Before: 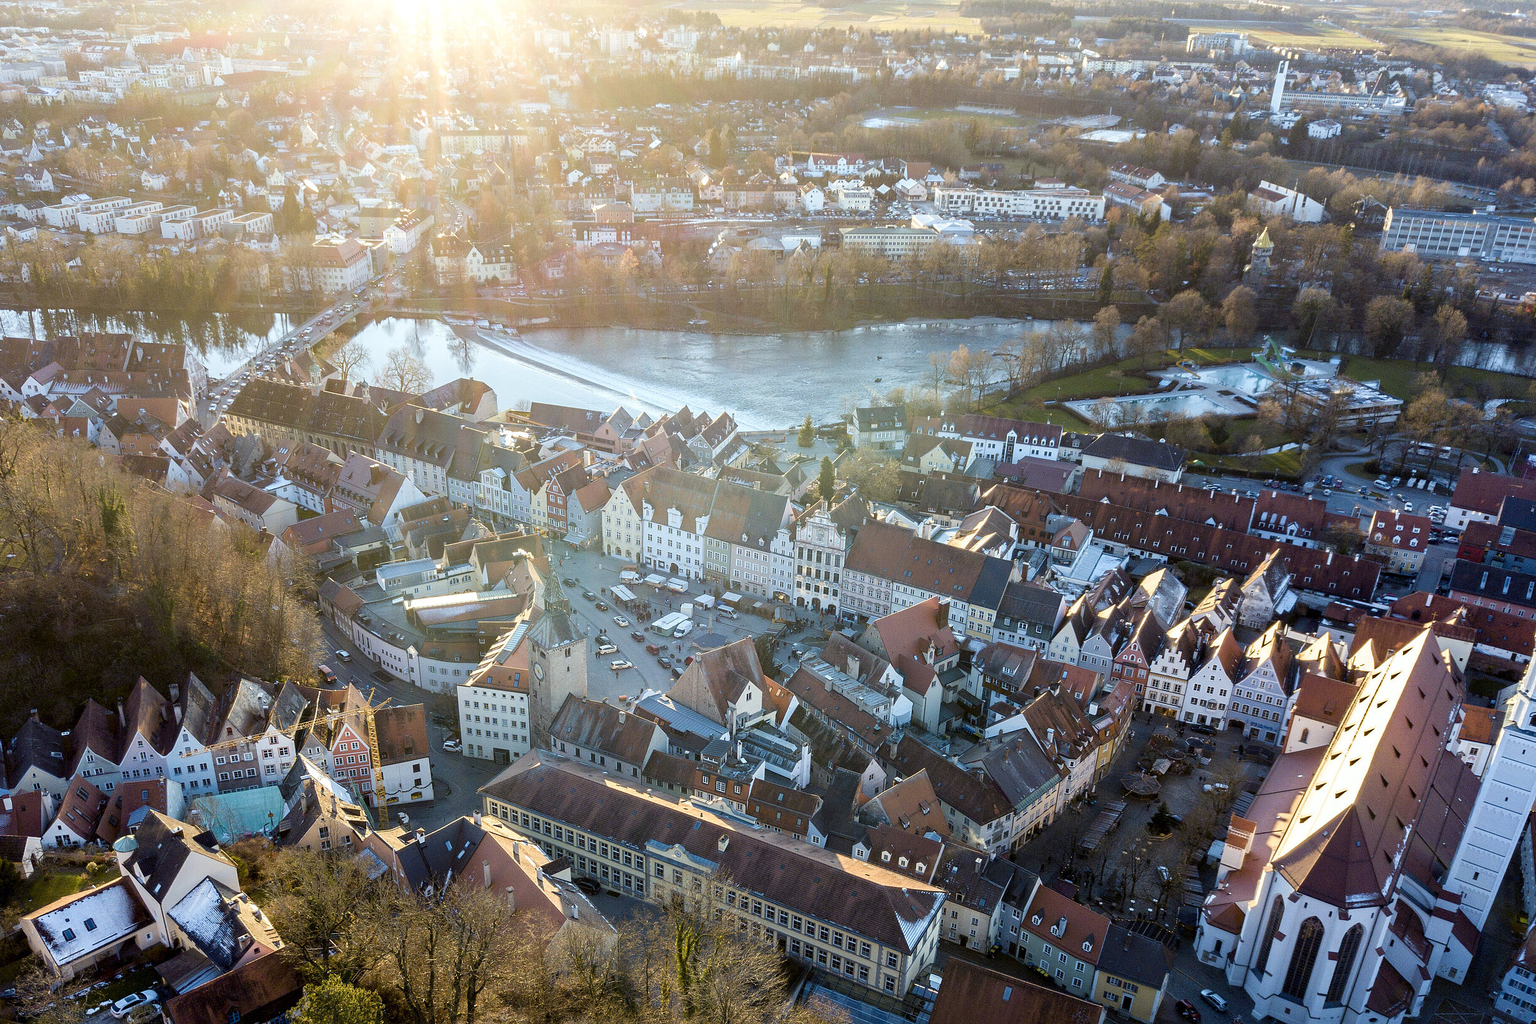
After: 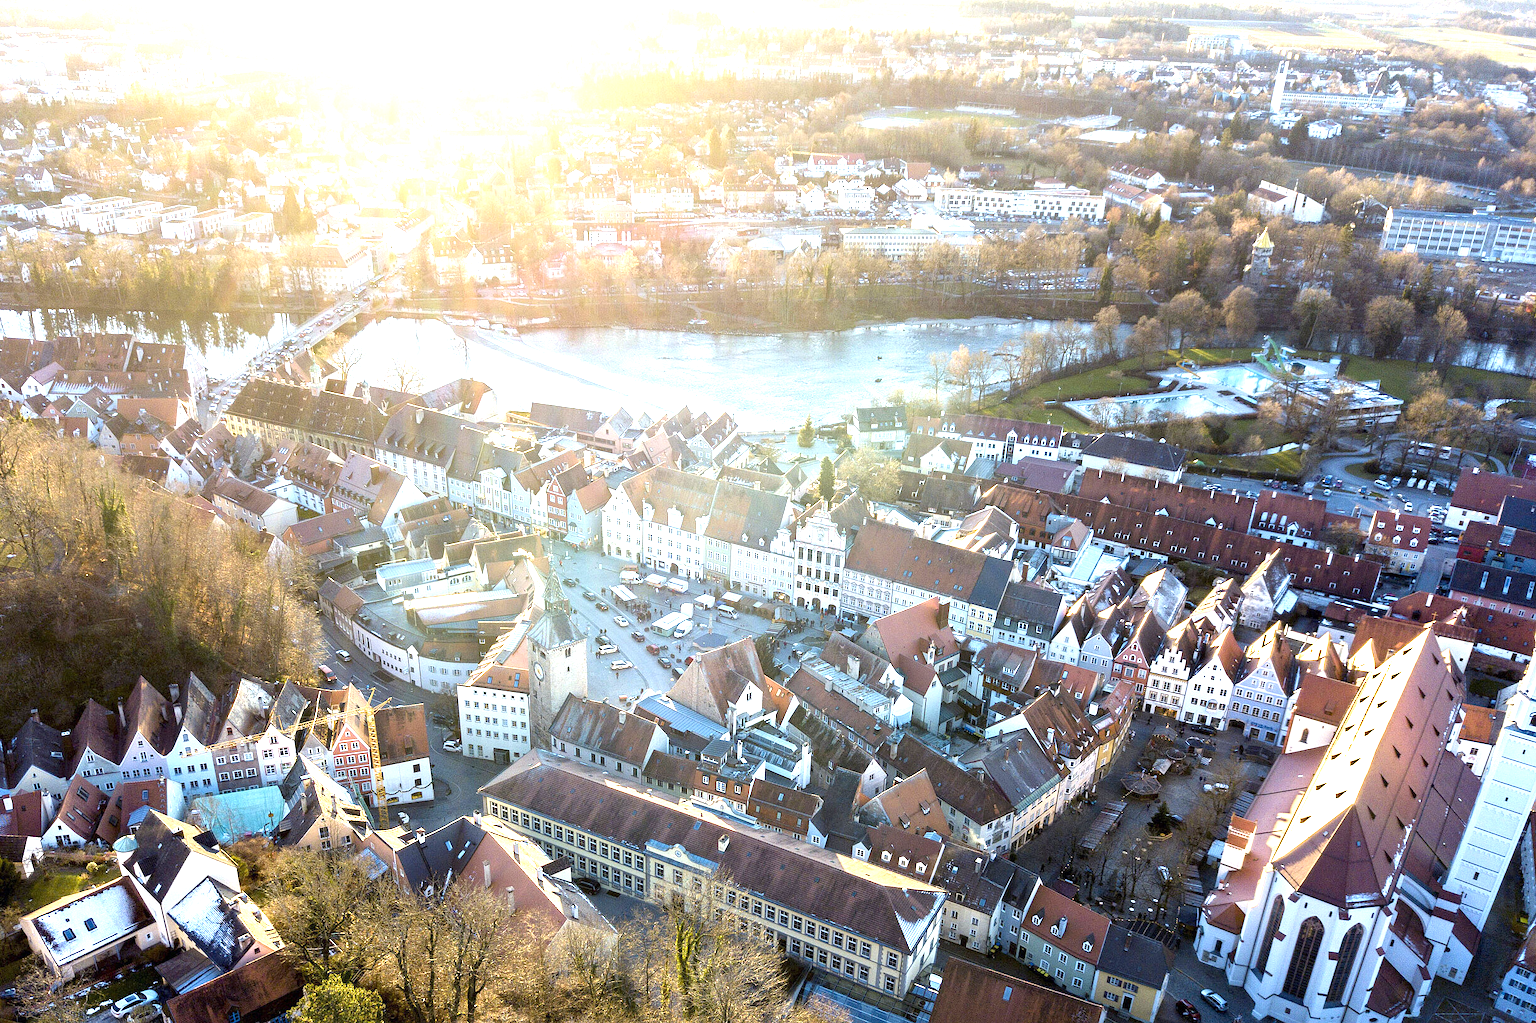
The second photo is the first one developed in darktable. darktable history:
exposure: exposure 1.213 EV, compensate exposure bias true, compensate highlight preservation false
